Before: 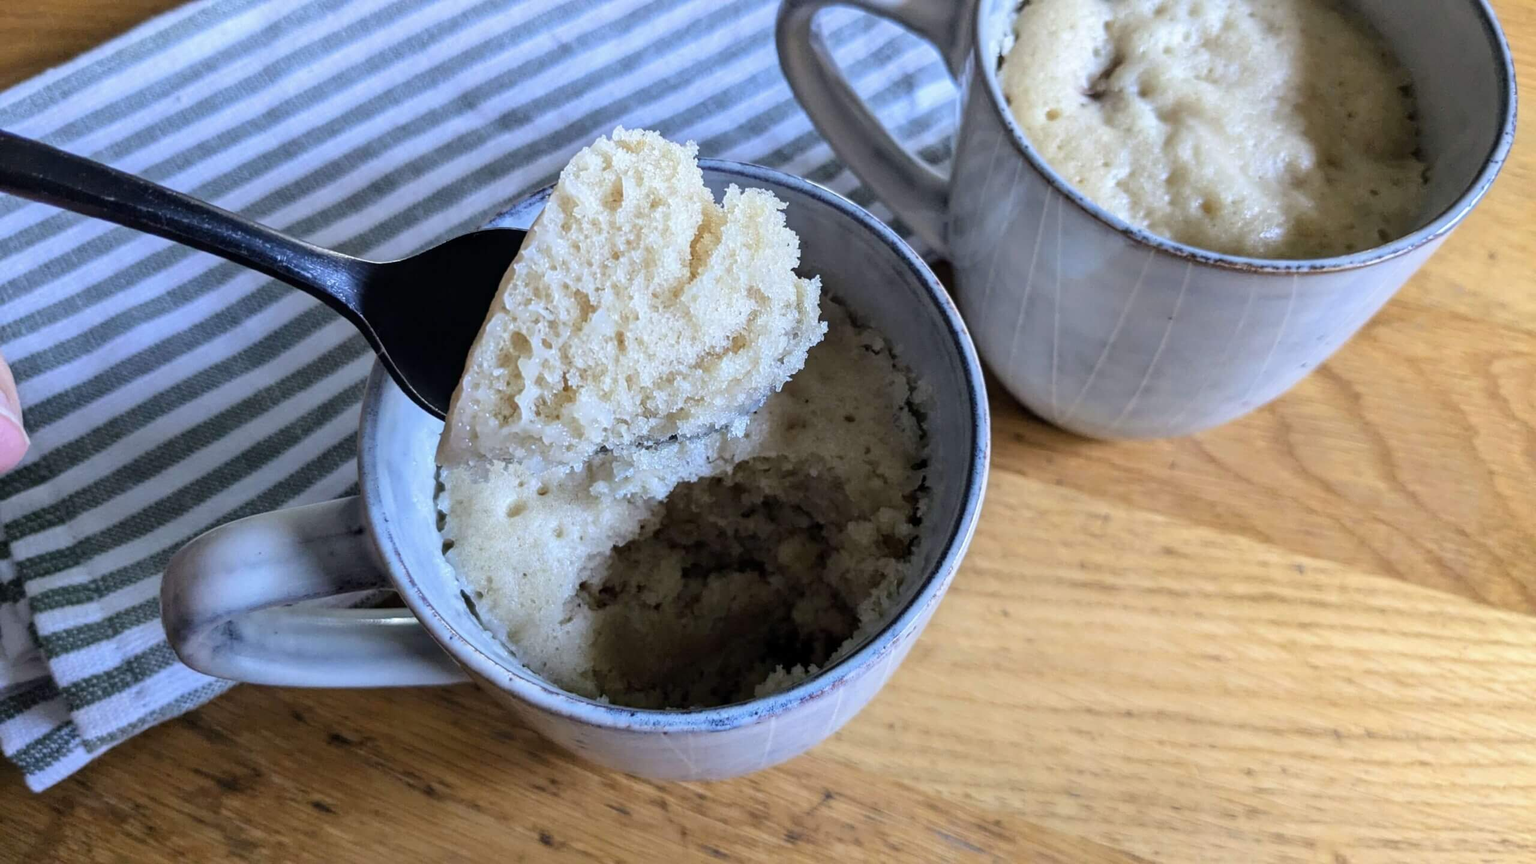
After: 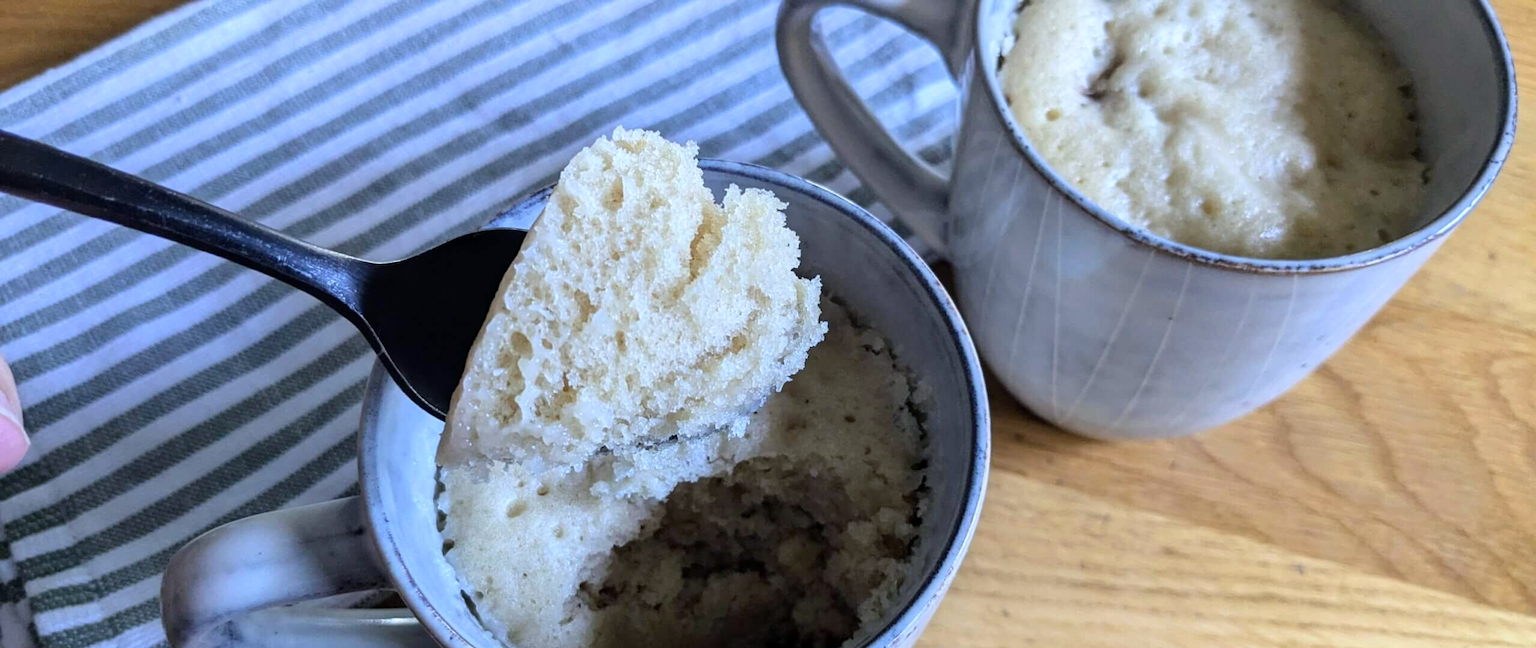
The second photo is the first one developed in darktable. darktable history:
crop: bottom 24.967%
color calibration: illuminant as shot in camera, x 0.358, y 0.373, temperature 4628.91 K
color correction: highlights a* -2.68, highlights b* 2.57
